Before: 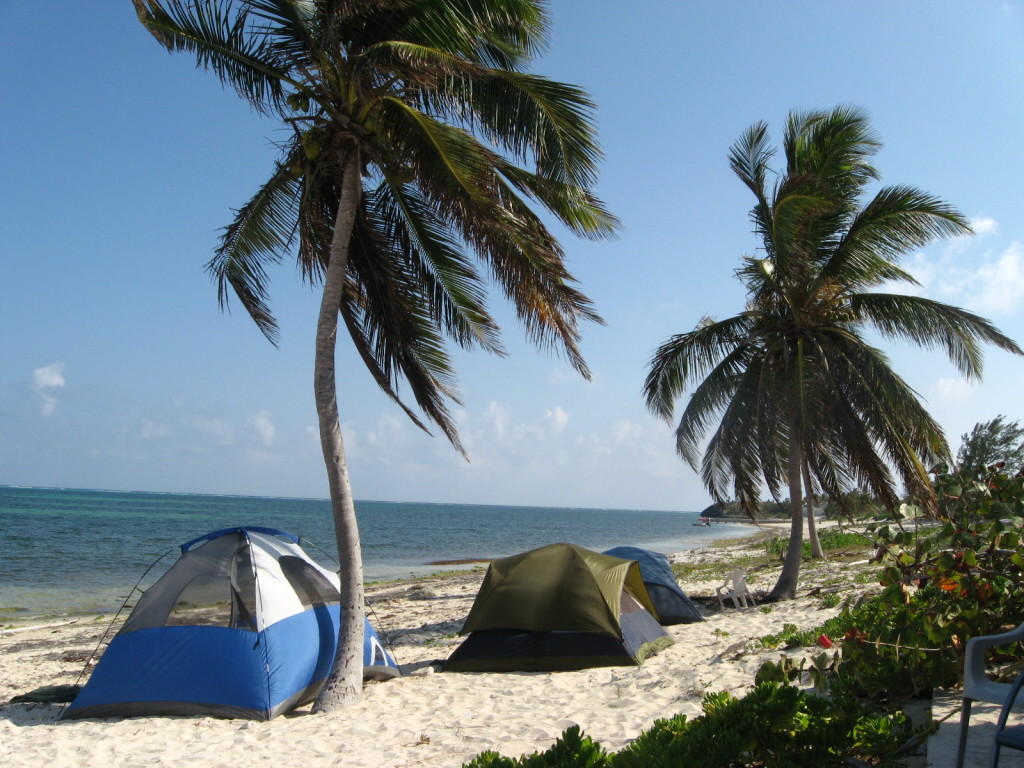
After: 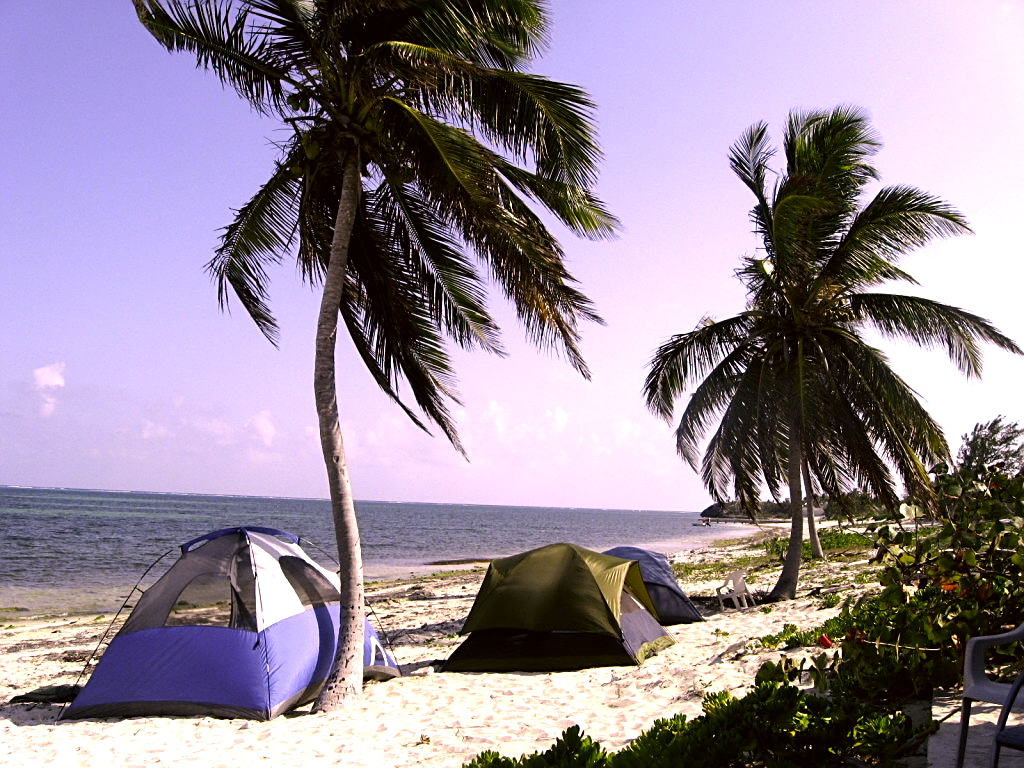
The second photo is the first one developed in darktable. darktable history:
color correction: highlights a* 17.94, highlights b* 35.39, shadows a* 1.48, shadows b* 6.42, saturation 1.01
exposure: black level correction 0.004, exposure 0.014 EV, compensate highlight preservation false
tone equalizer: -8 EV -0.75 EV, -7 EV -0.7 EV, -6 EV -0.6 EV, -5 EV -0.4 EV, -3 EV 0.4 EV, -2 EV 0.6 EV, -1 EV 0.7 EV, +0 EV 0.75 EV, edges refinement/feathering 500, mask exposure compensation -1.57 EV, preserve details no
levels: mode automatic, black 0.023%, white 99.97%, levels [0.062, 0.494, 0.925]
sharpen: on, module defaults
white balance: red 0.871, blue 1.249
